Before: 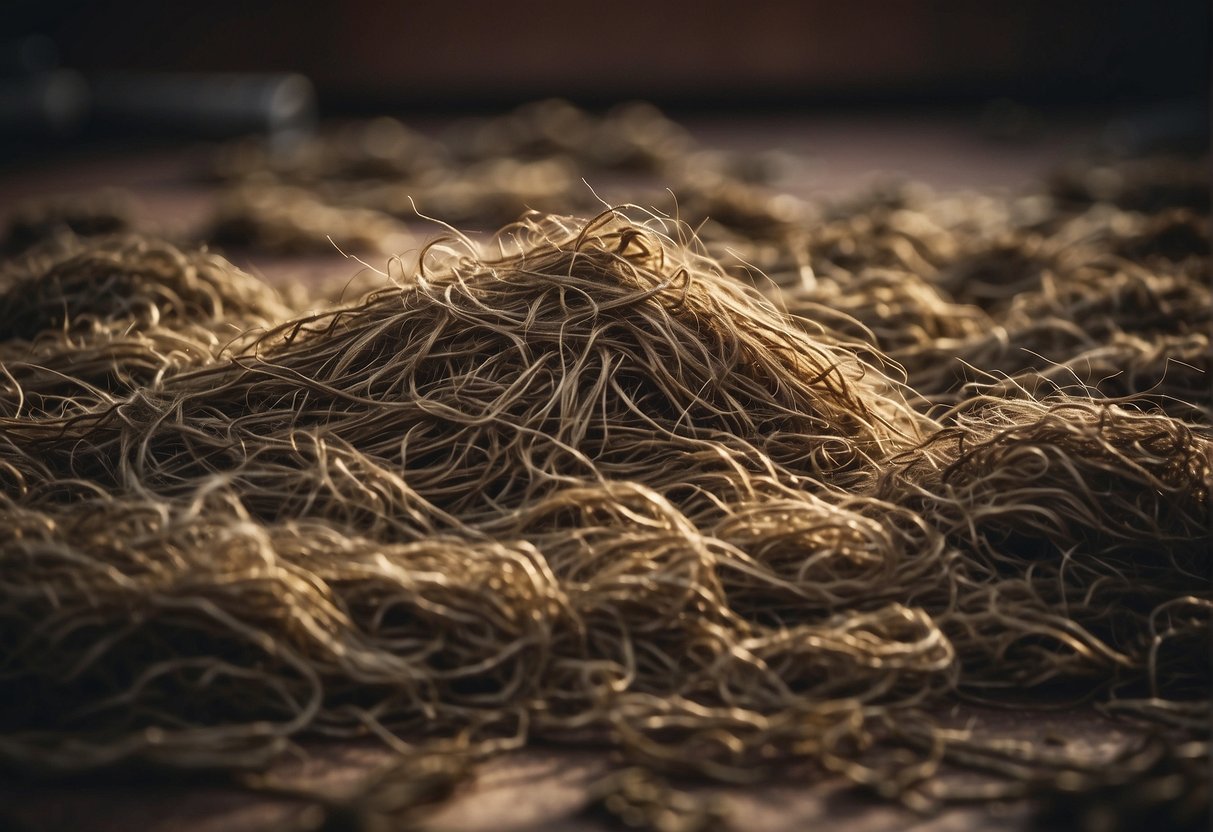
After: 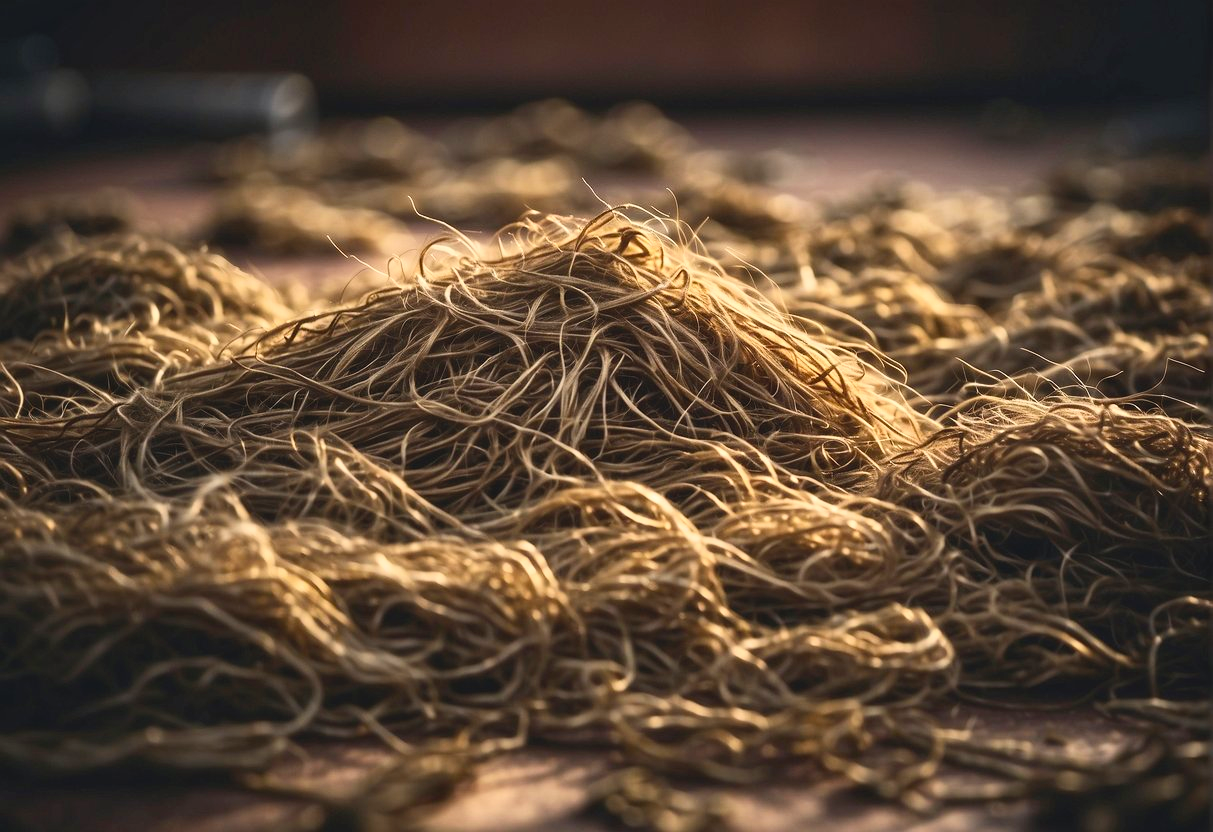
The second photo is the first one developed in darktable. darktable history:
contrast brightness saturation: contrast 0.24, brightness 0.26, saturation 0.39
